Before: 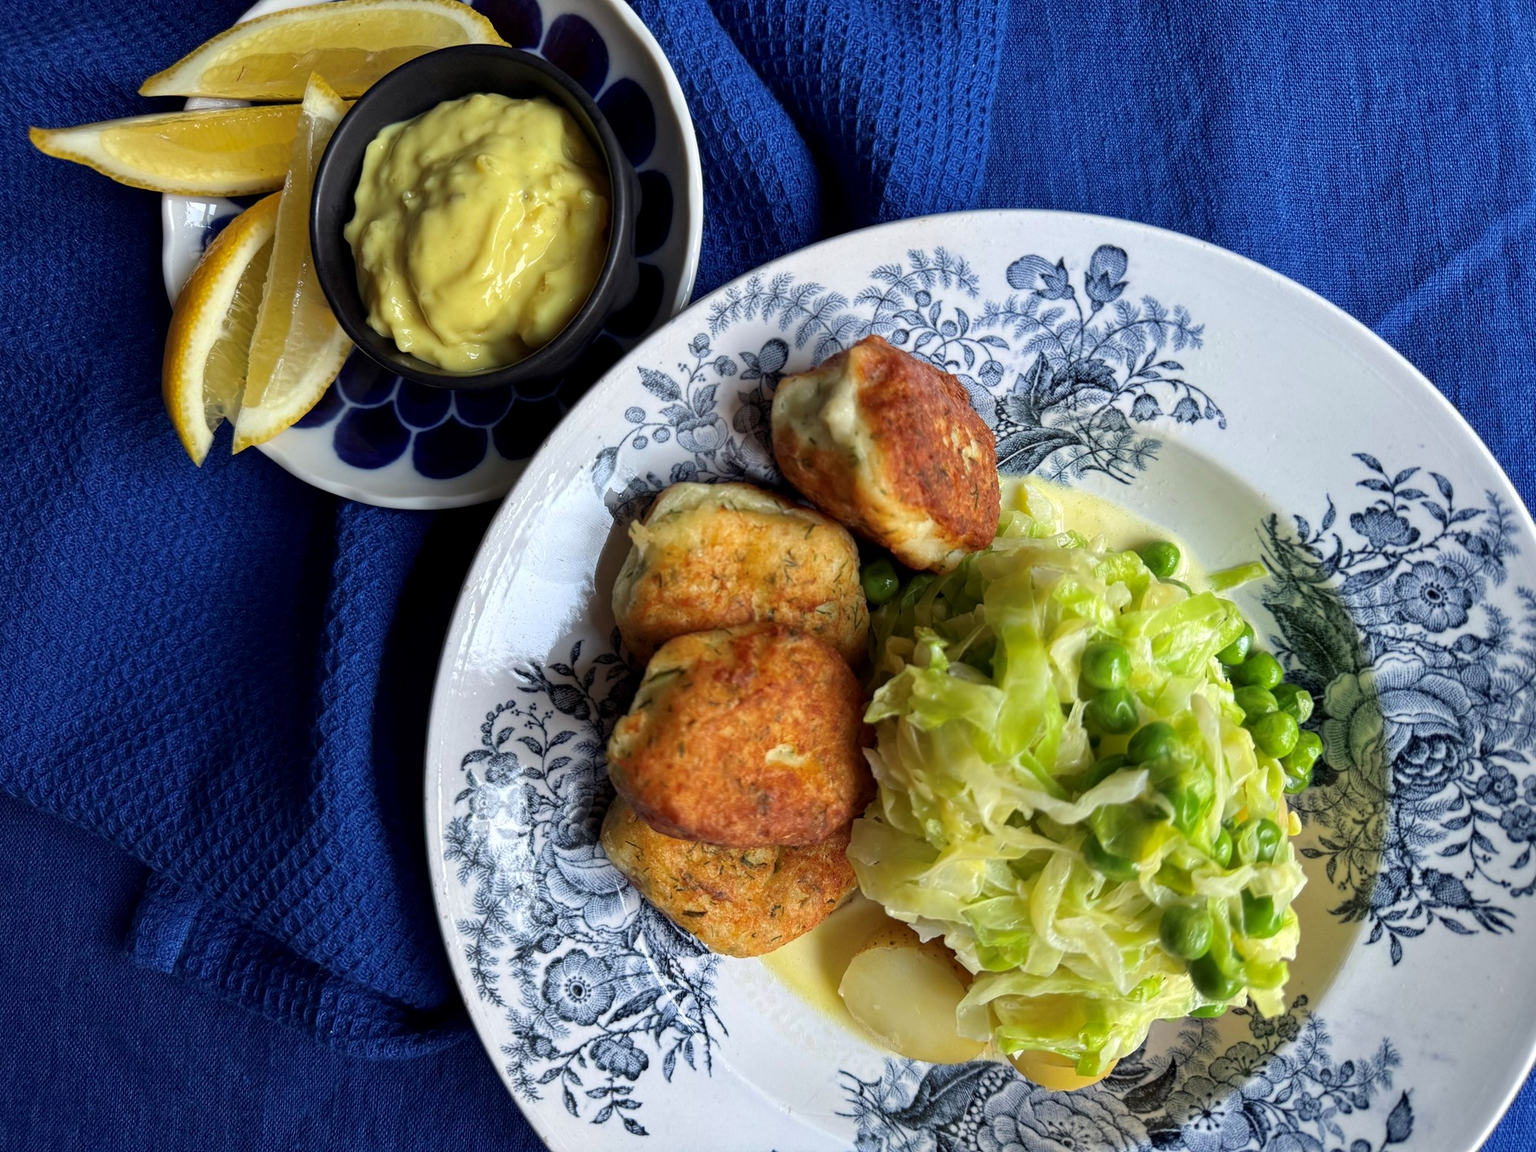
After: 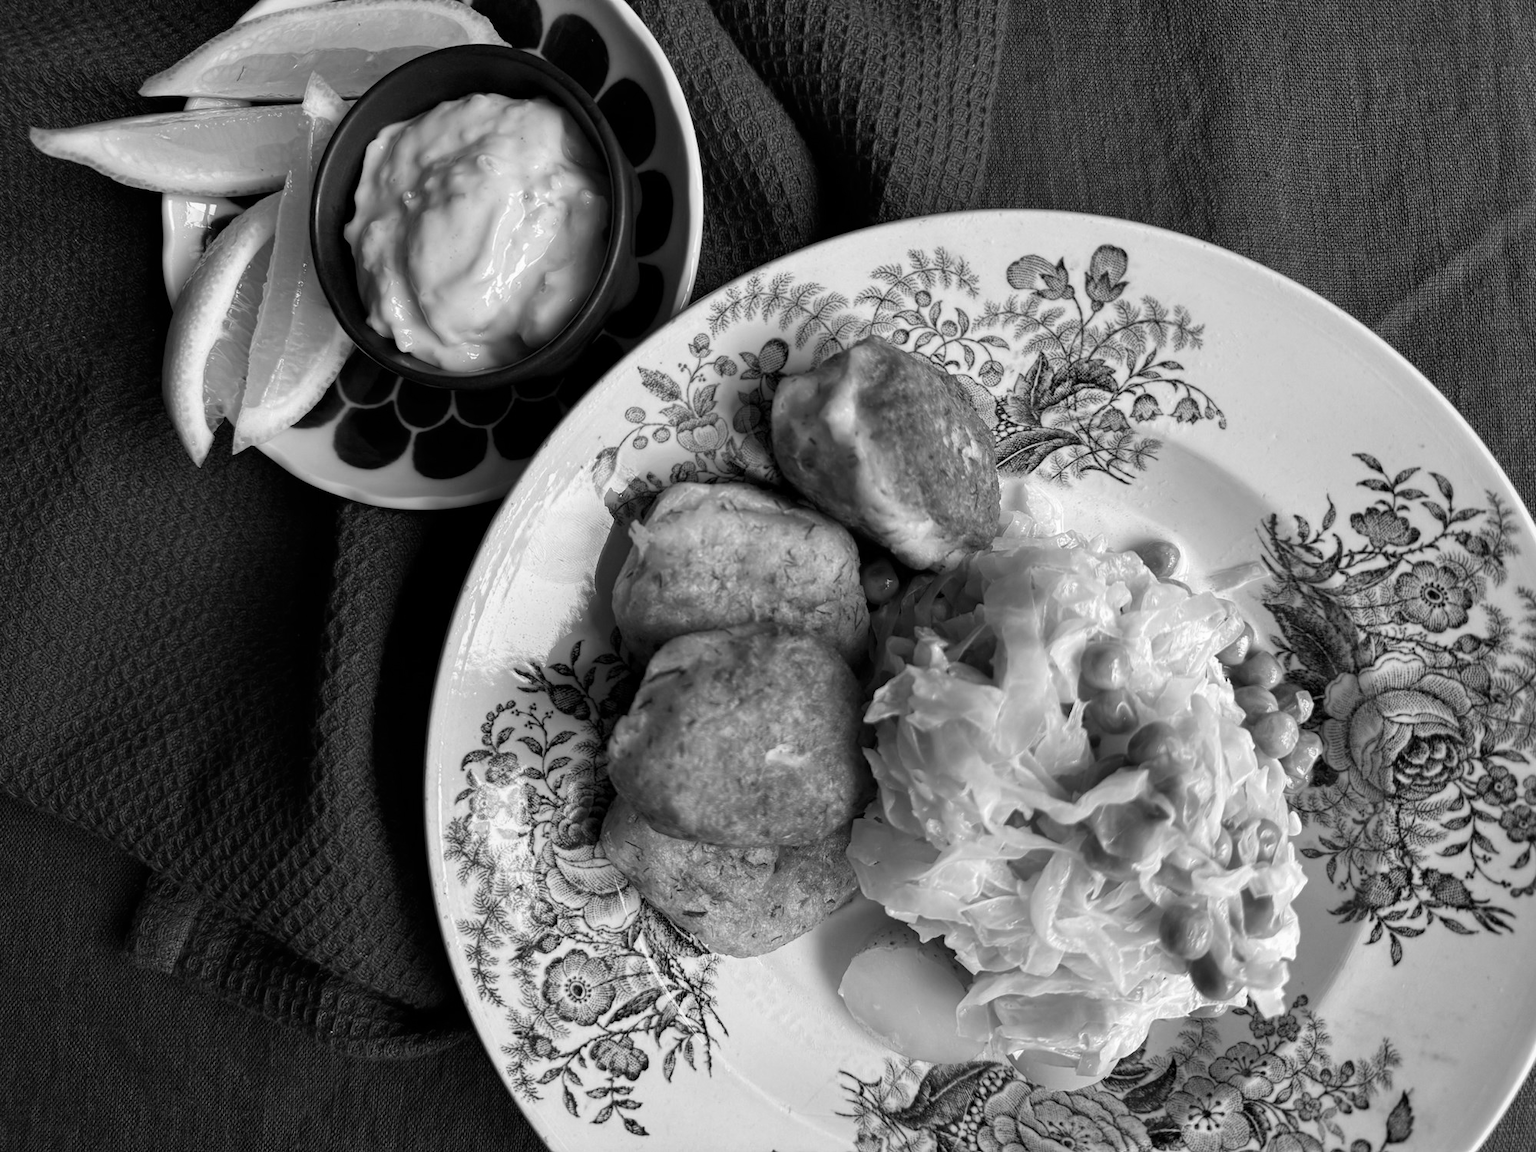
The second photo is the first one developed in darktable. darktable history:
tone equalizer: on, module defaults
monochrome: a -35.87, b 49.73, size 1.7
